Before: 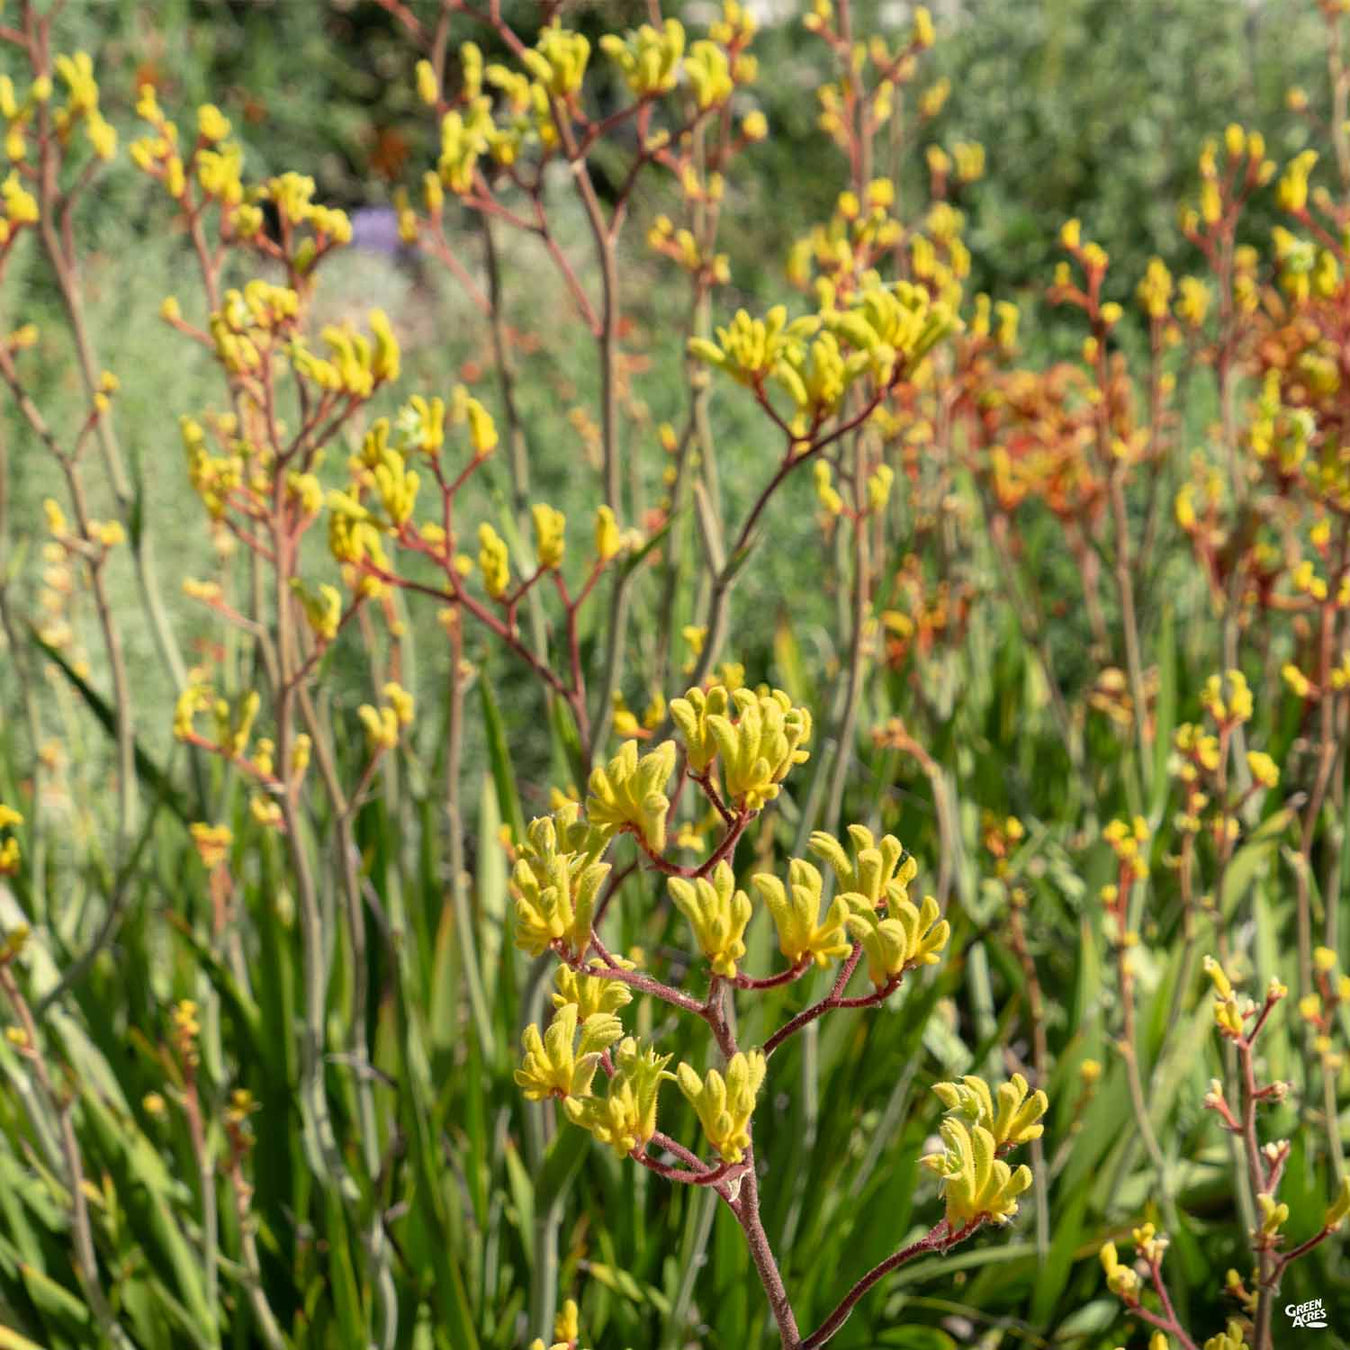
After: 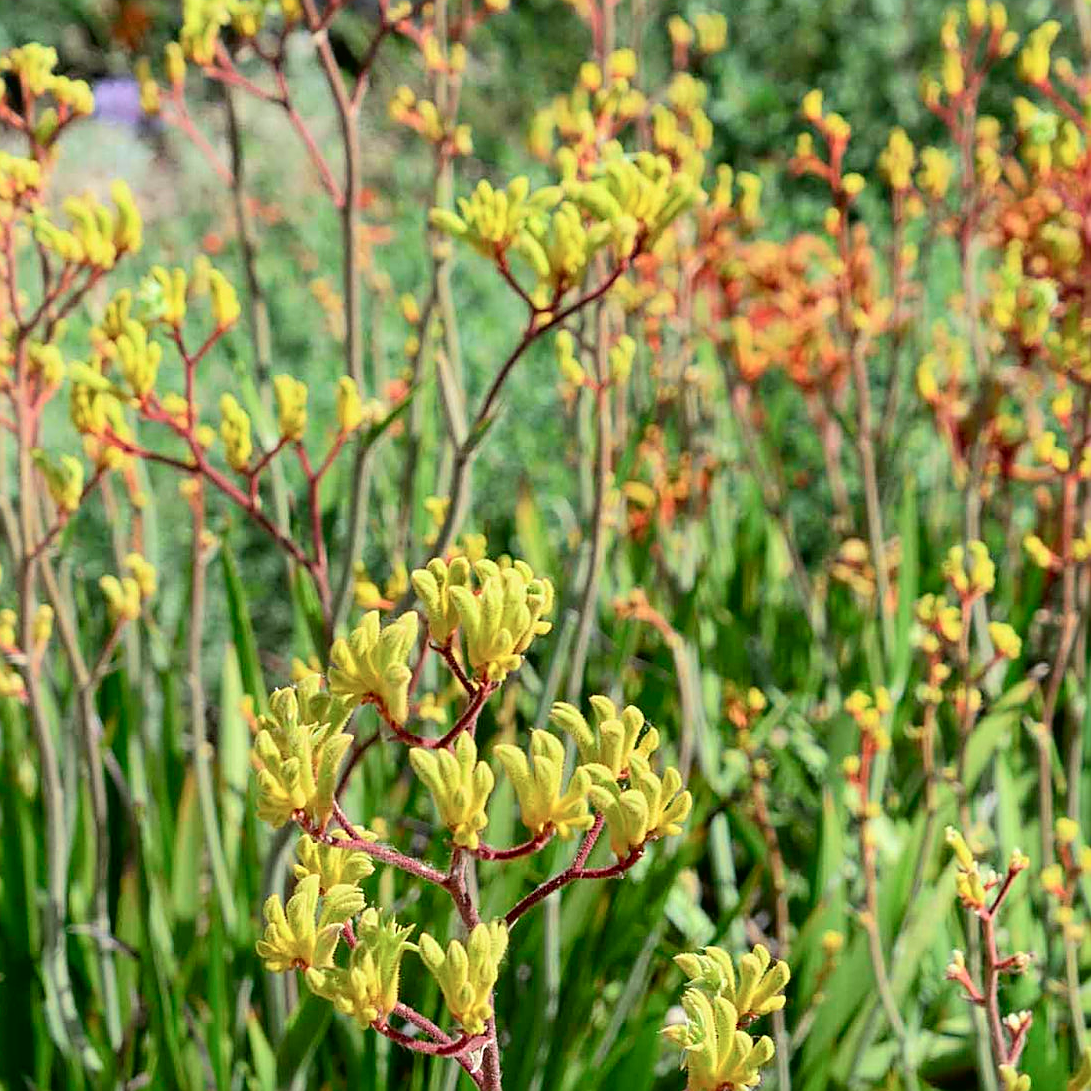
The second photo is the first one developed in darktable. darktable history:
color calibration: x 0.367, y 0.376, temperature 4372.25 K
crop: left 19.159%, top 9.58%, bottom 9.58%
tone curve: curves: ch0 [(0, 0.013) (0.054, 0.018) (0.205, 0.191) (0.289, 0.292) (0.39, 0.424) (0.493, 0.551) (0.666, 0.743) (0.795, 0.841) (1, 0.998)]; ch1 [(0, 0) (0.385, 0.343) (0.439, 0.415) (0.494, 0.495) (0.501, 0.501) (0.51, 0.509) (0.54, 0.552) (0.586, 0.614) (0.66, 0.706) (0.783, 0.804) (1, 1)]; ch2 [(0, 0) (0.32, 0.281) (0.403, 0.399) (0.441, 0.428) (0.47, 0.469) (0.498, 0.496) (0.524, 0.538) (0.566, 0.579) (0.633, 0.665) (0.7, 0.711) (1, 1)], color space Lab, independent channels, preserve colors none
sharpen: amount 0.55
